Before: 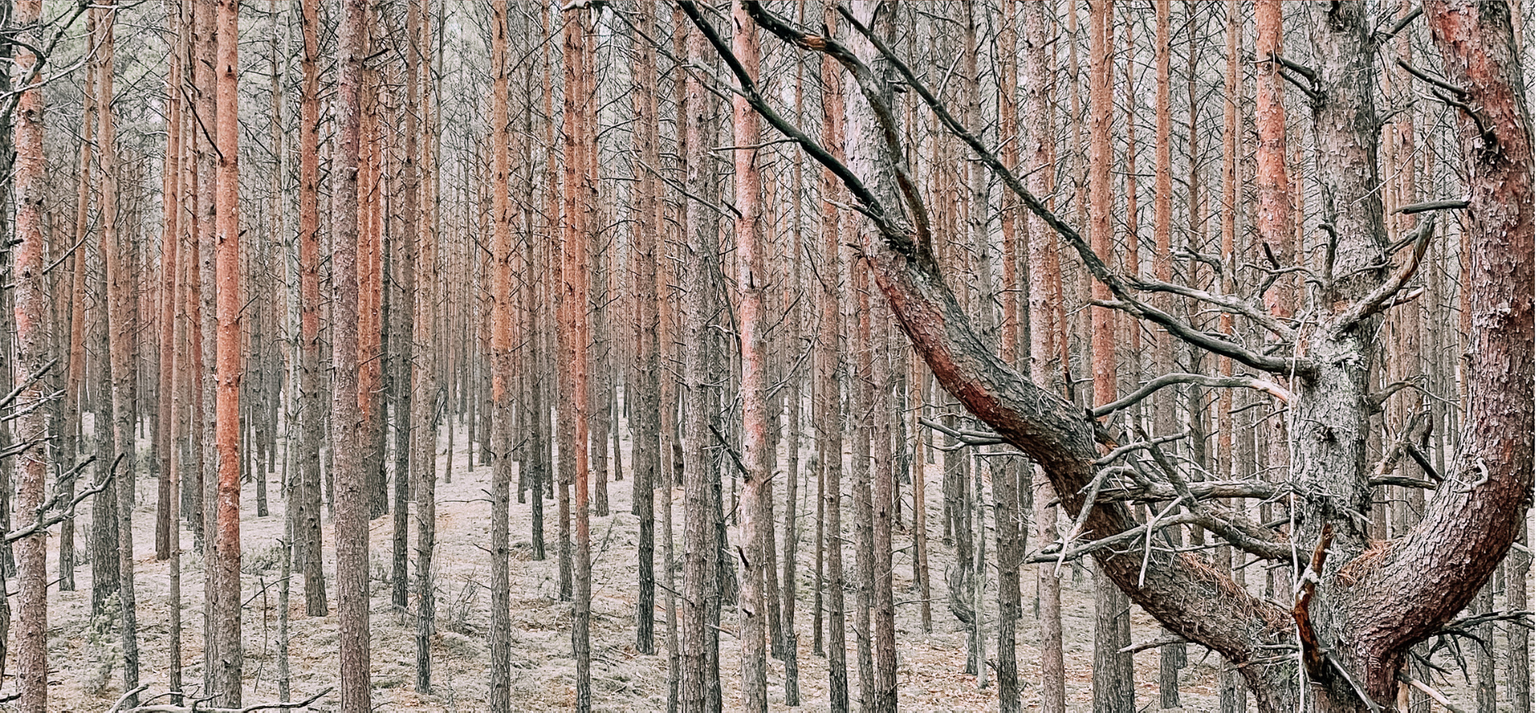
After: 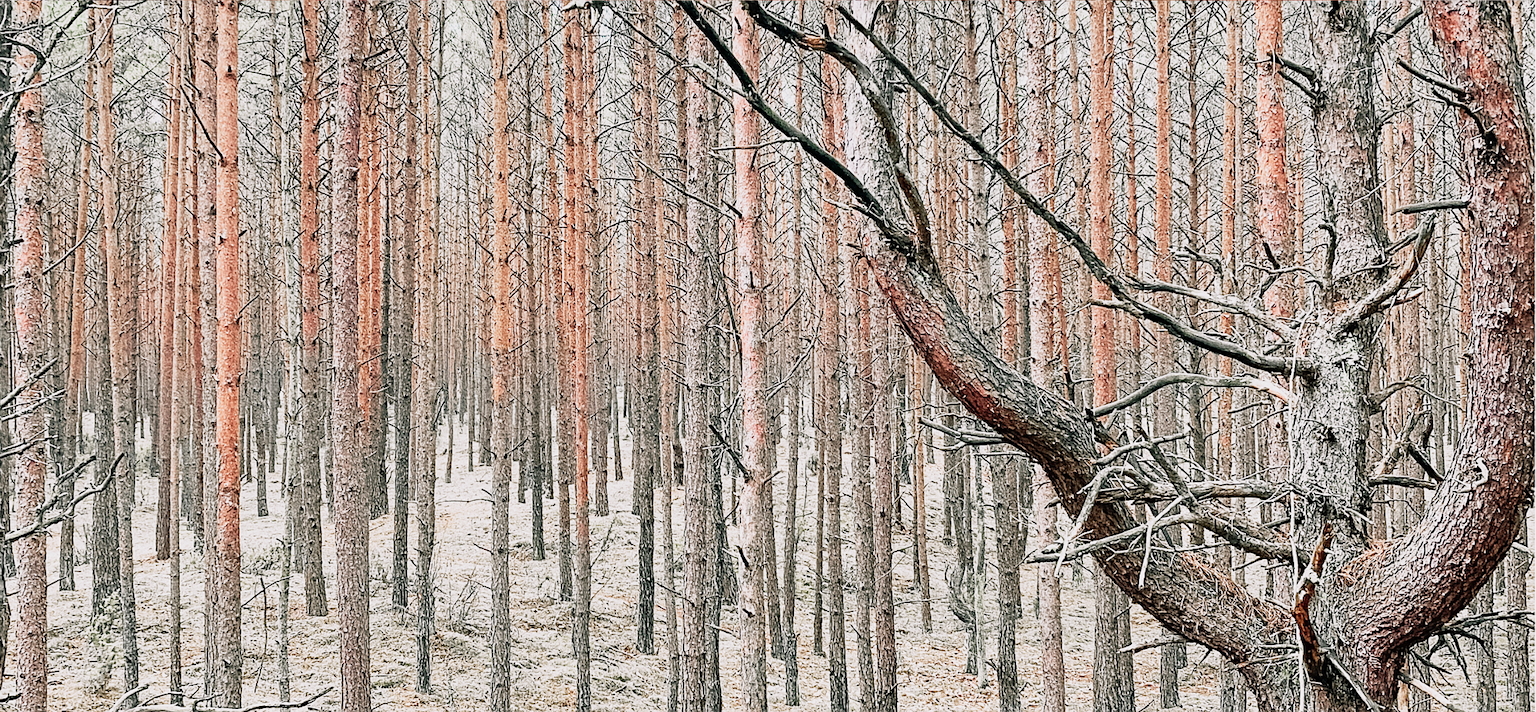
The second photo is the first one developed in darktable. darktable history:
base curve: curves: ch0 [(0, 0) (0.088, 0.125) (0.176, 0.251) (0.354, 0.501) (0.613, 0.749) (1, 0.877)], preserve colors none
sharpen: radius 1.458, amount 0.398, threshold 1.271
